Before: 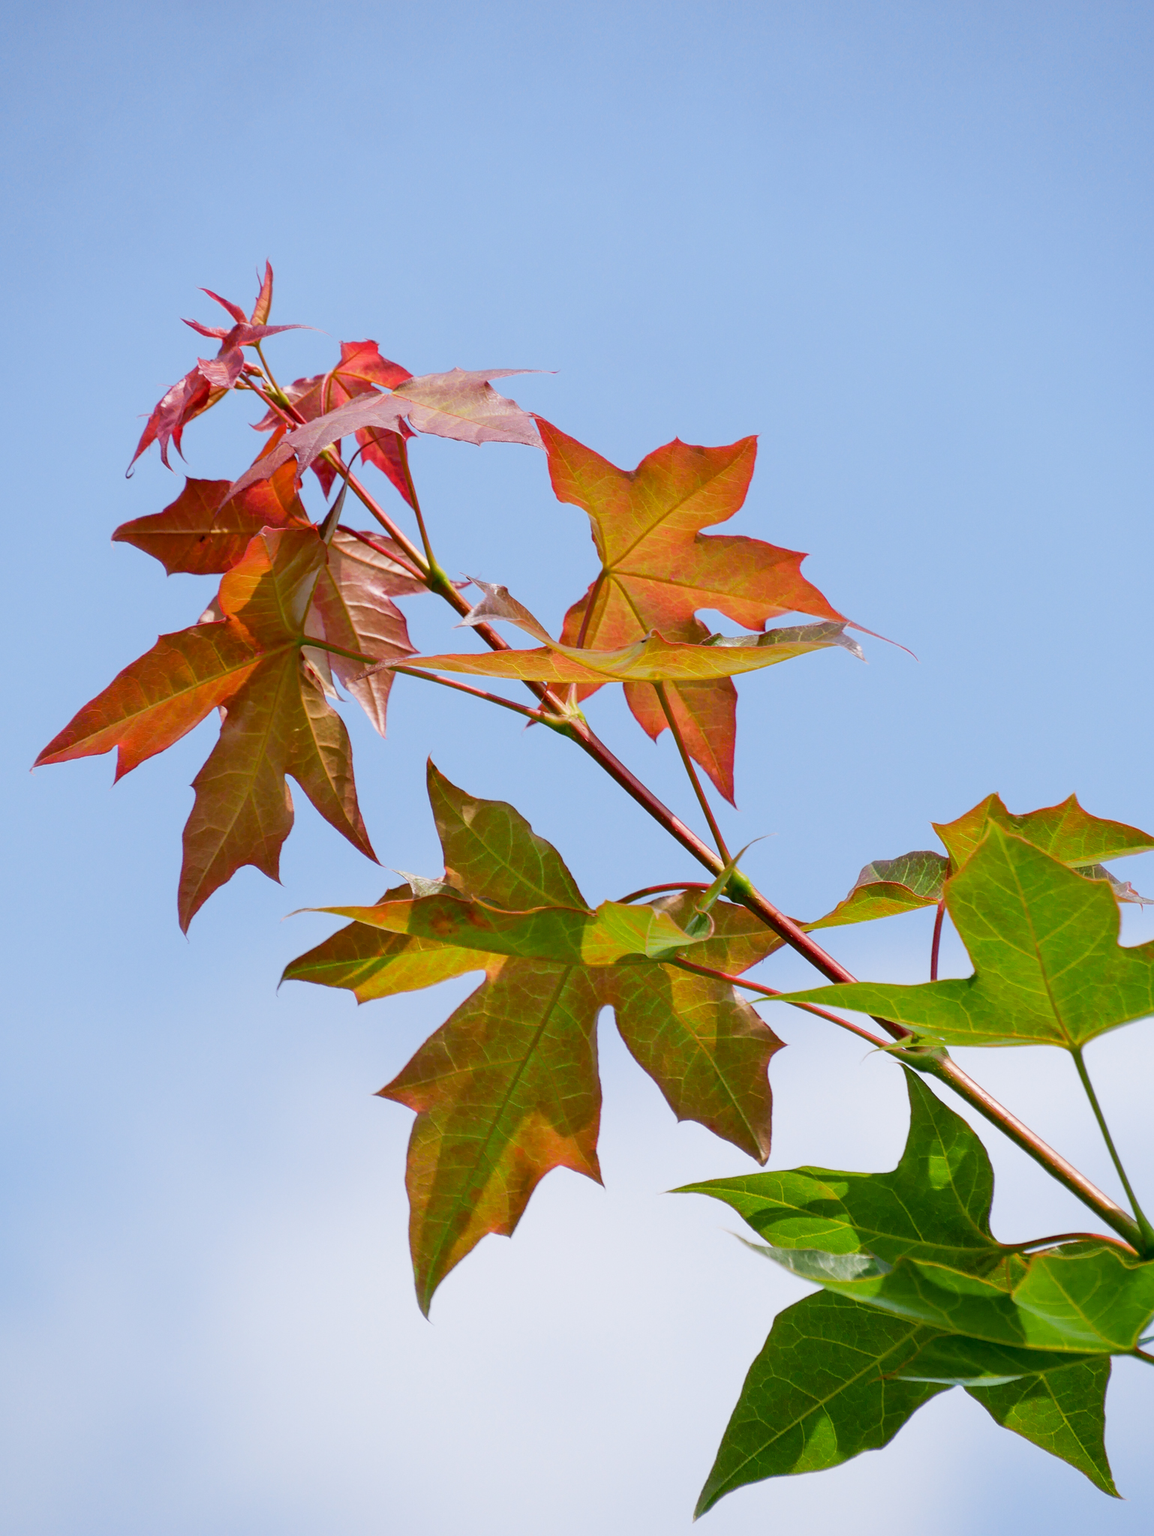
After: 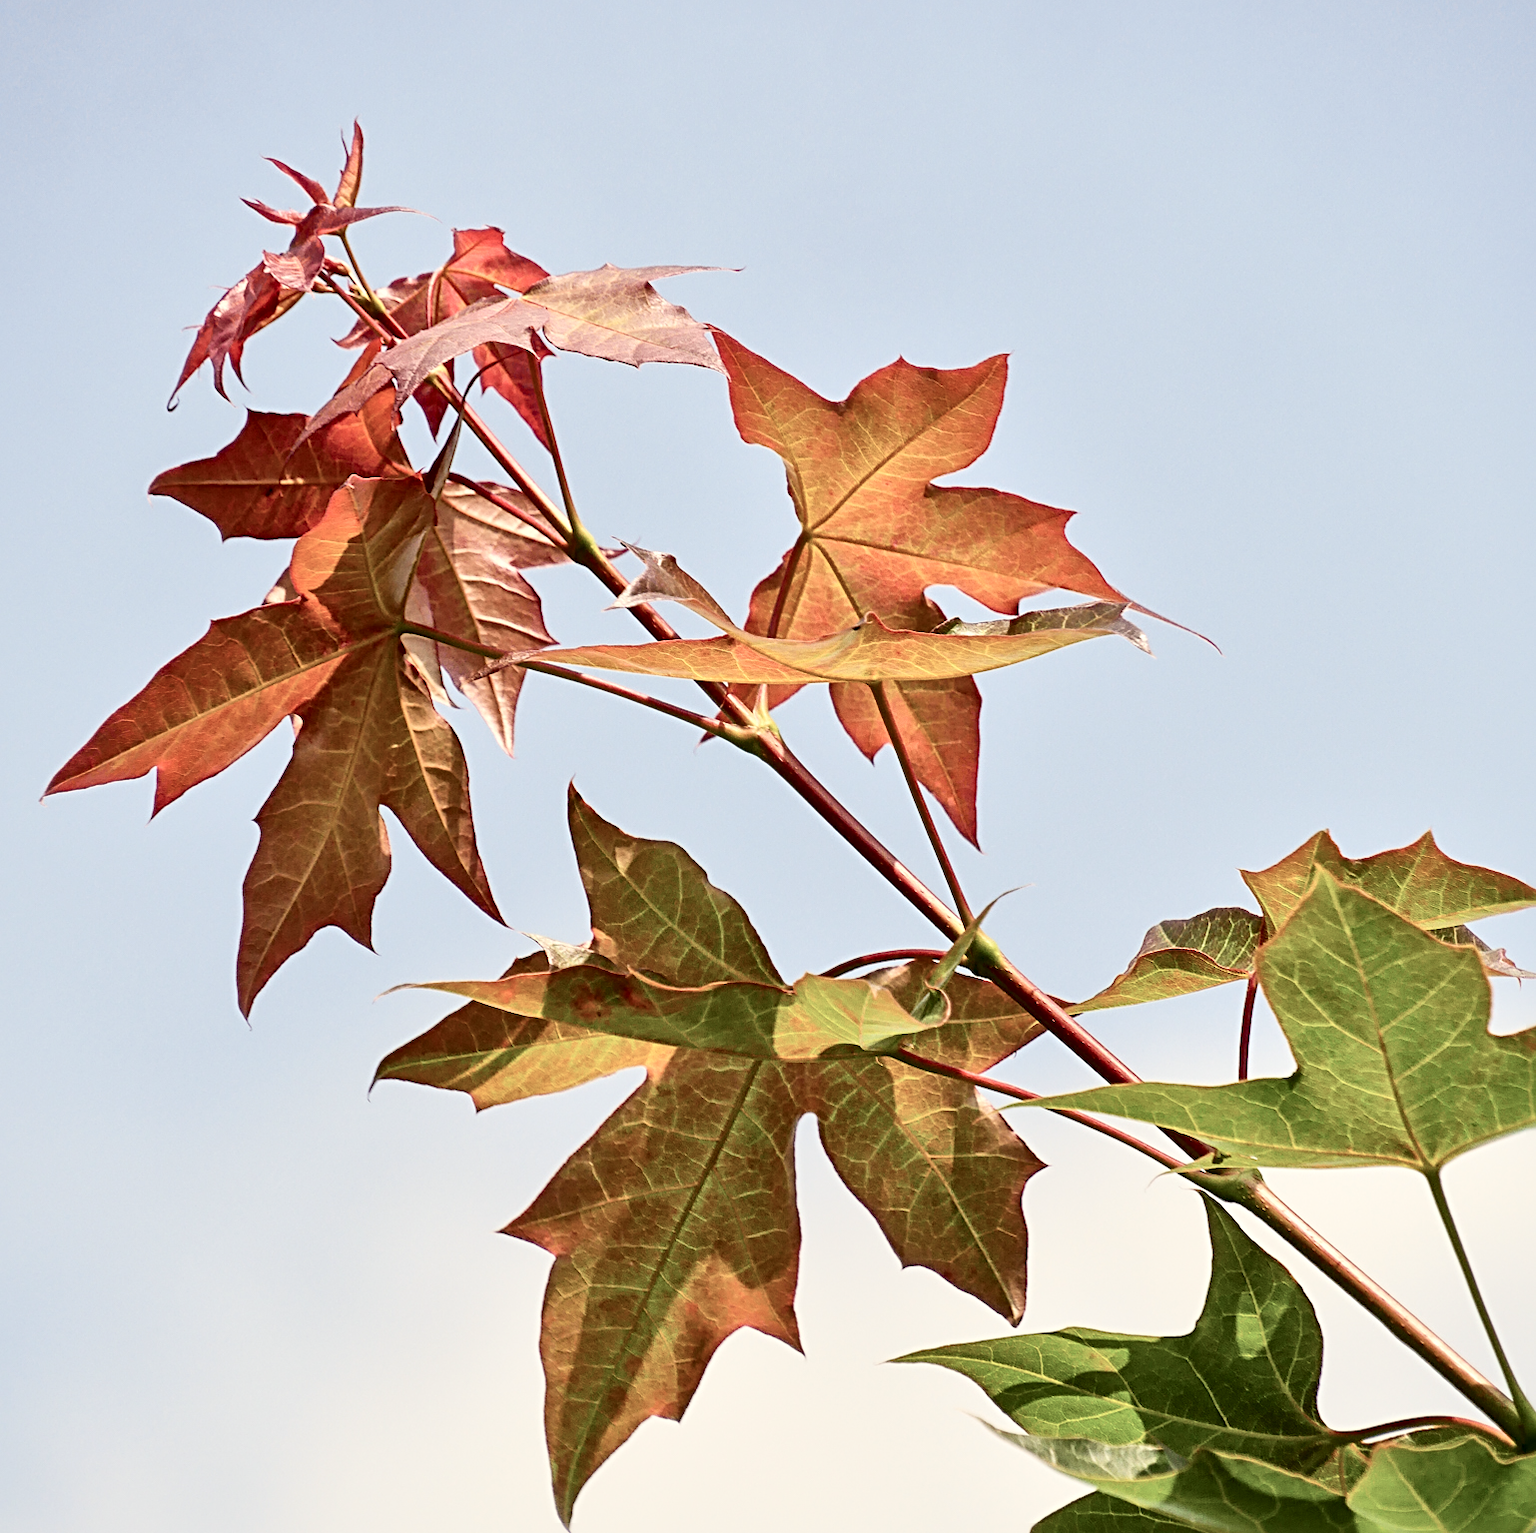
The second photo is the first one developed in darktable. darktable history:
sharpen: radius 3.955
contrast brightness saturation: contrast 0.274
exposure: compensate exposure bias true, compensate highlight preservation false
color balance rgb: power › luminance 9.868%, power › chroma 2.829%, power › hue 57.28°, highlights gain › chroma 3.035%, highlights gain › hue 76.19°, perceptual saturation grading › global saturation -27.758%
crop: top 11.056%, bottom 13.963%
local contrast: mode bilateral grid, contrast 21, coarseness 49, detail 149%, midtone range 0.2
